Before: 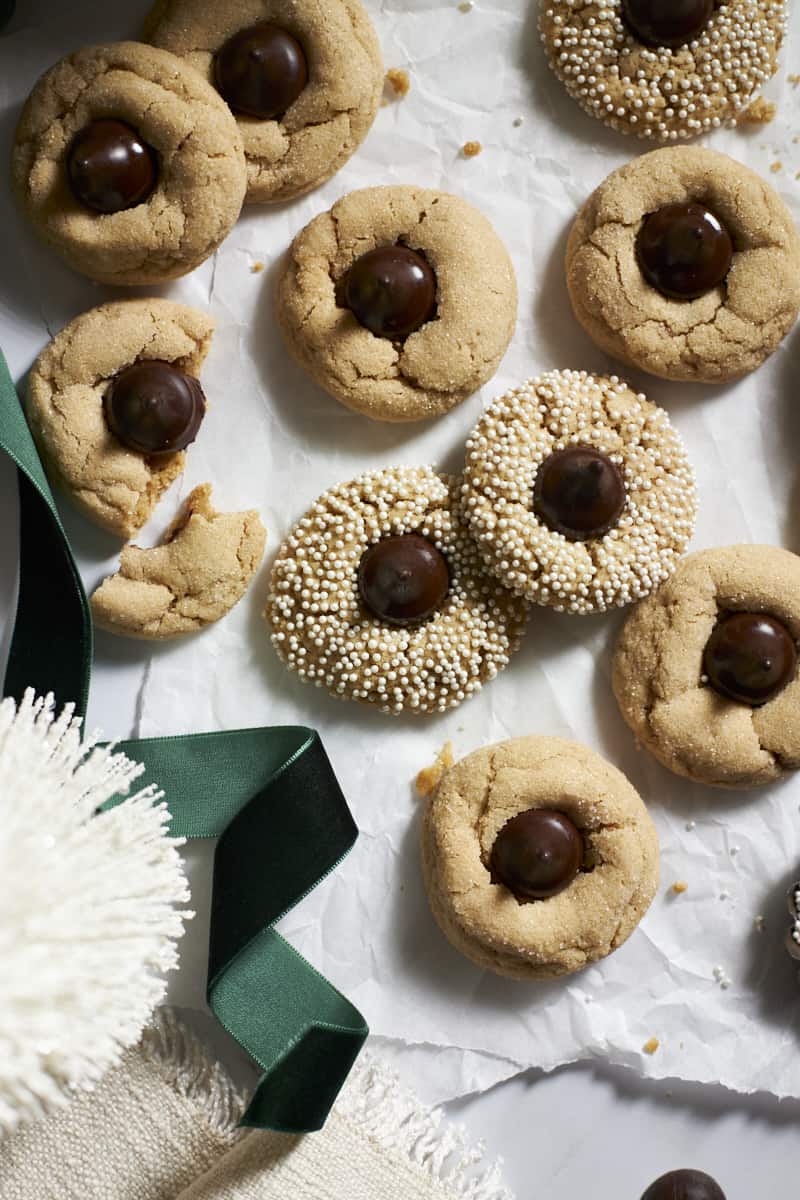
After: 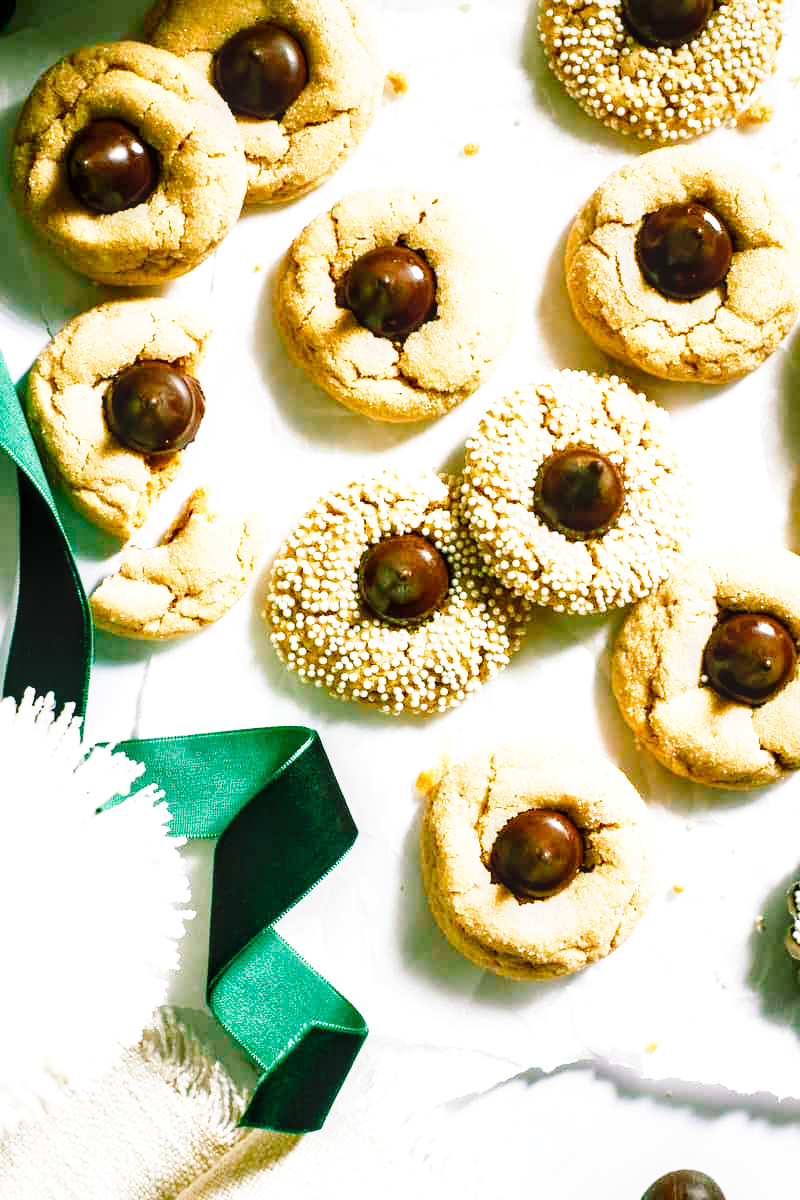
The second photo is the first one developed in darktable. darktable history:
color balance rgb: shadows lift › chroma 12.044%, shadows lift › hue 133.5°, perceptual saturation grading › global saturation 20%, perceptual saturation grading › highlights -24.952%, perceptual saturation grading › shadows 50.139%
local contrast: detail 130%
exposure: black level correction 0, exposure 0.702 EV, compensate exposure bias true, compensate highlight preservation false
base curve: curves: ch0 [(0, 0) (0.018, 0.026) (0.143, 0.37) (0.33, 0.731) (0.458, 0.853) (0.735, 0.965) (0.905, 0.986) (1, 1)], preserve colors none
